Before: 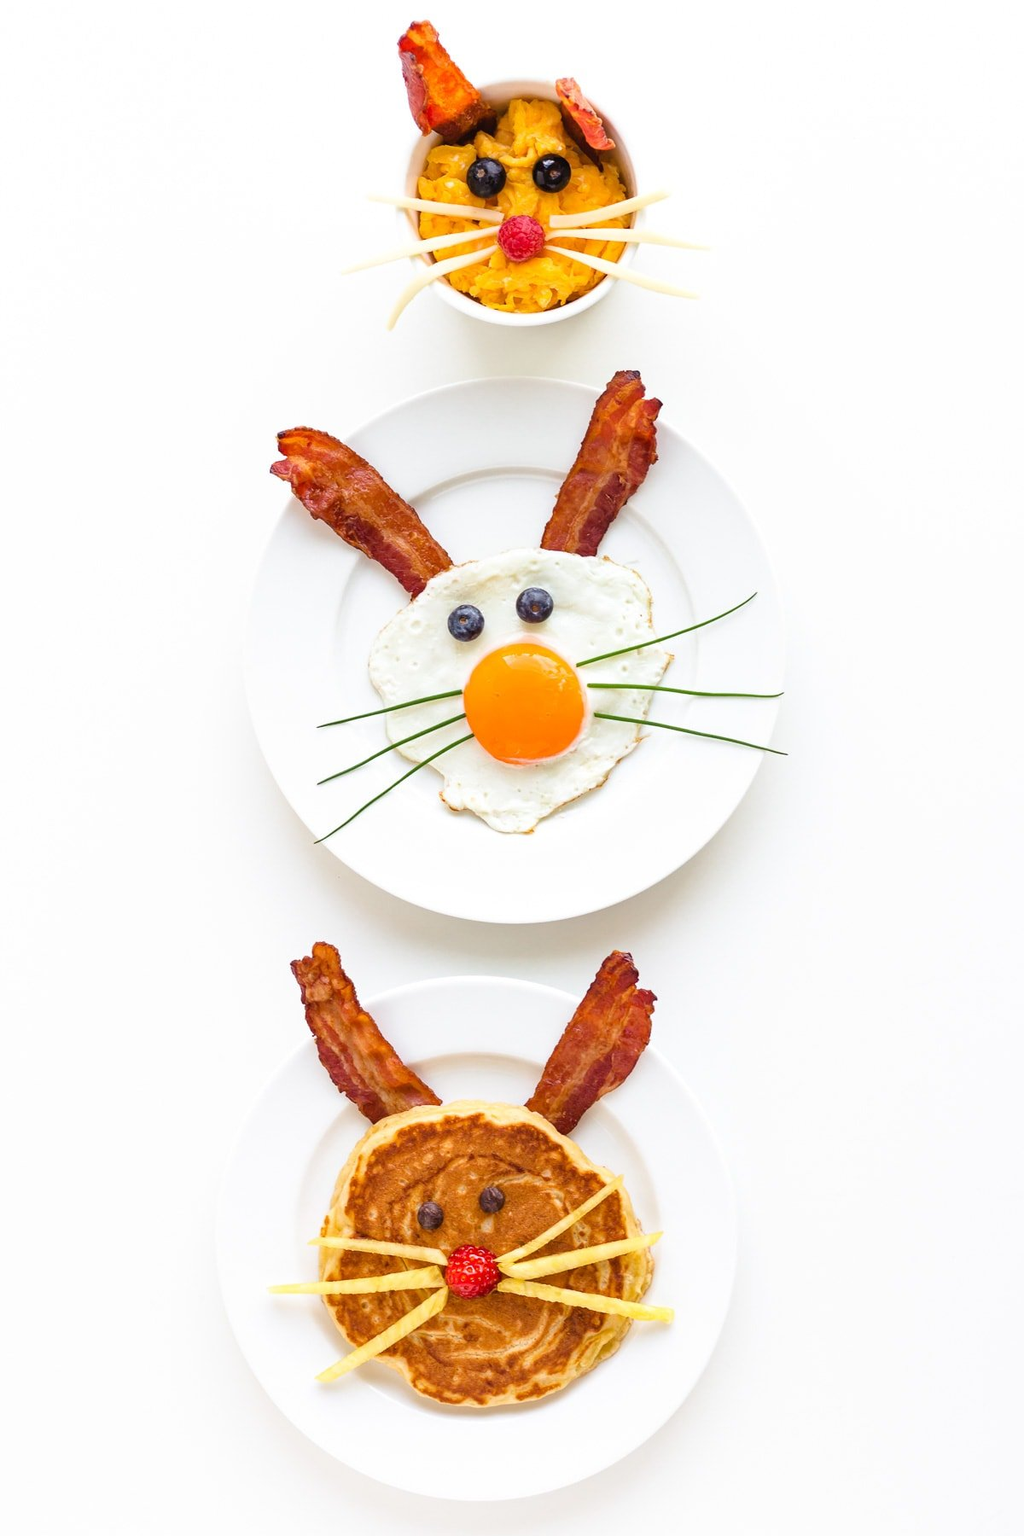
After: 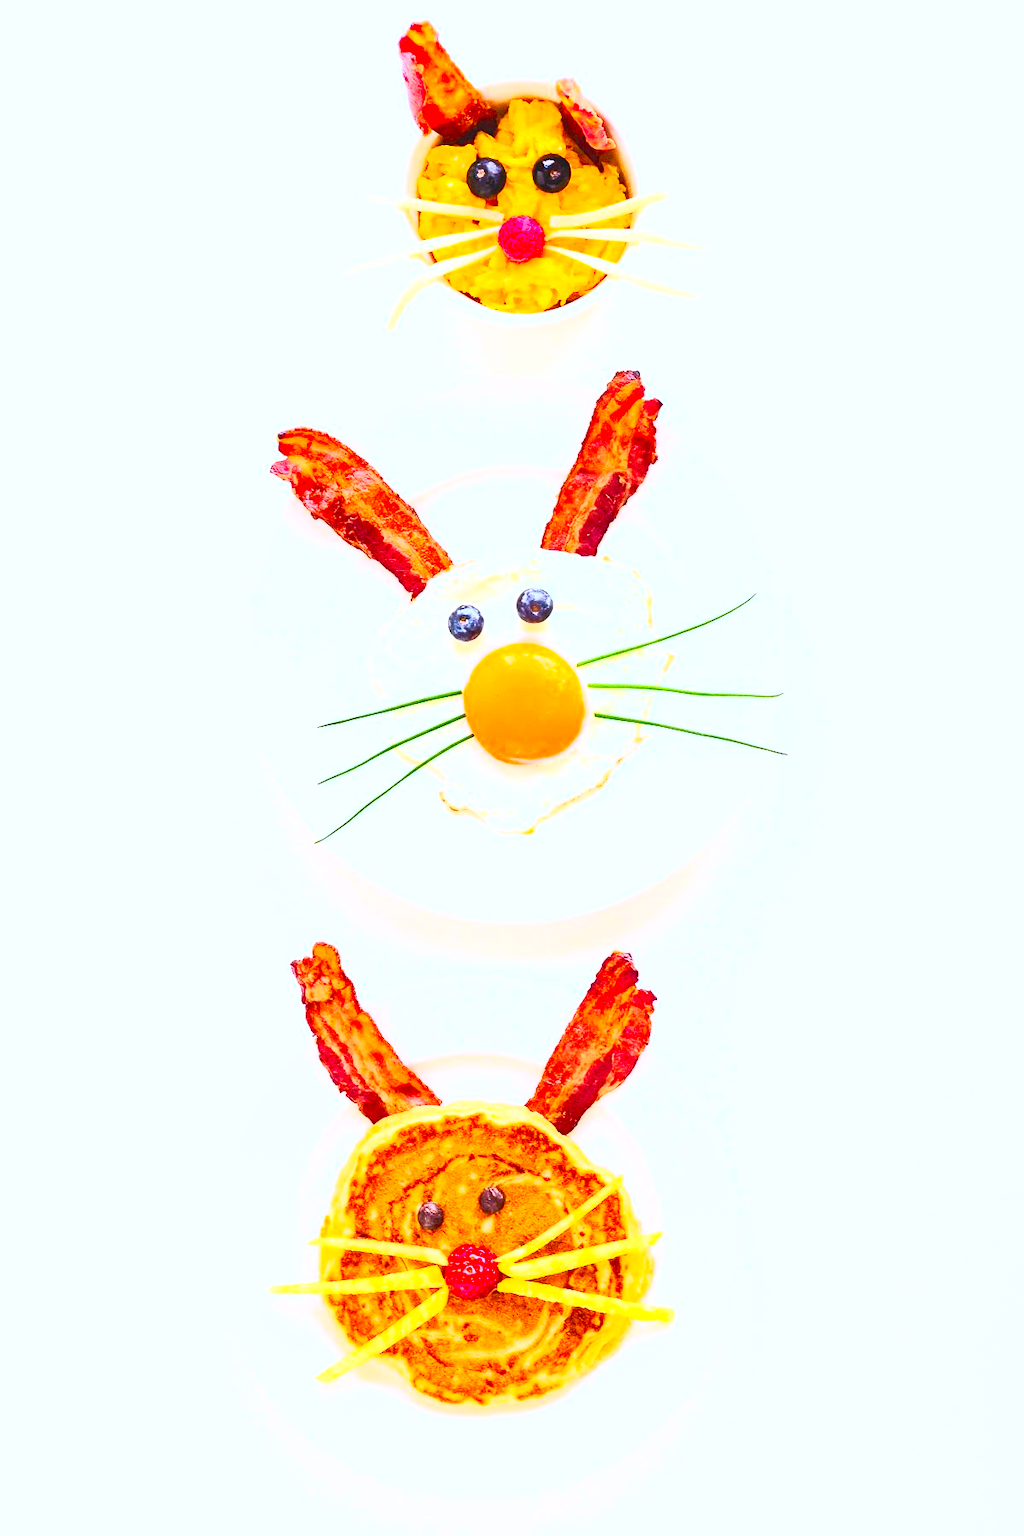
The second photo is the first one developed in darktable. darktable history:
contrast brightness saturation: contrast 1, brightness 1, saturation 1
grain: coarseness 0.09 ISO
color calibration: illuminant as shot in camera, x 0.358, y 0.373, temperature 4628.91 K
